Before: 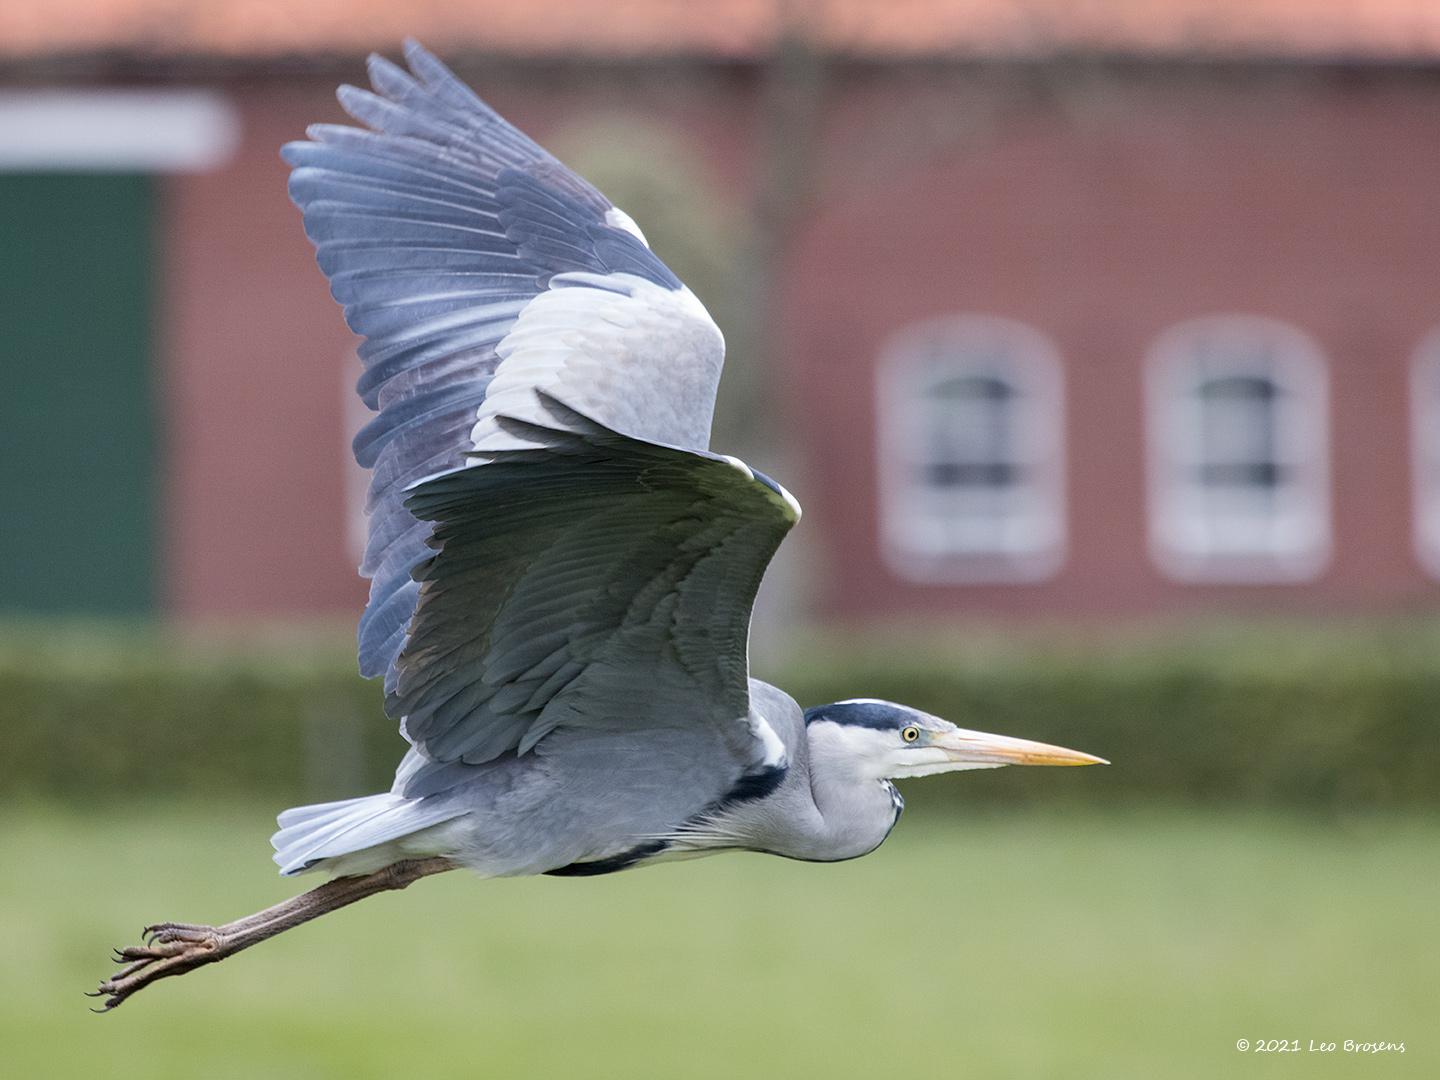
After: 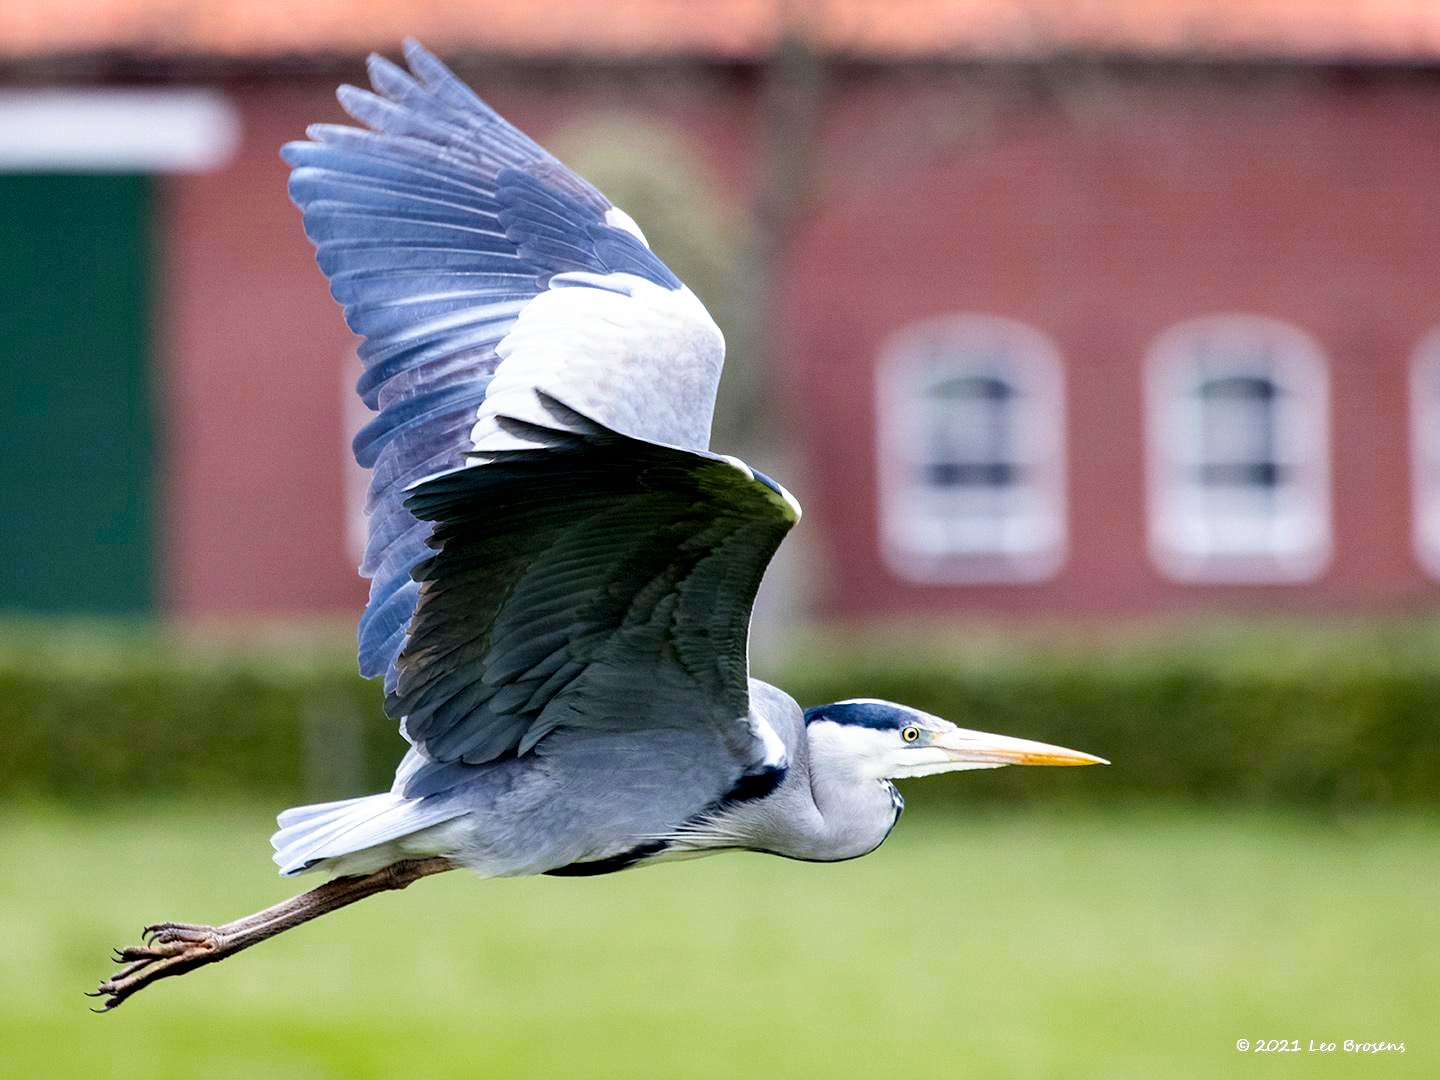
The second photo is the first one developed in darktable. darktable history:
filmic rgb: black relative exposure -5.5 EV, white relative exposure 2.5 EV, threshold 3 EV, target black luminance 0%, hardness 4.51, latitude 67.35%, contrast 1.453, shadows ↔ highlights balance -3.52%, preserve chrominance no, color science v4 (2020), contrast in shadows soft, enable highlight reconstruction true
exposure: black level correction 0.001, exposure 0.14 EV, compensate highlight preservation false
vibrance: vibrance 100%
